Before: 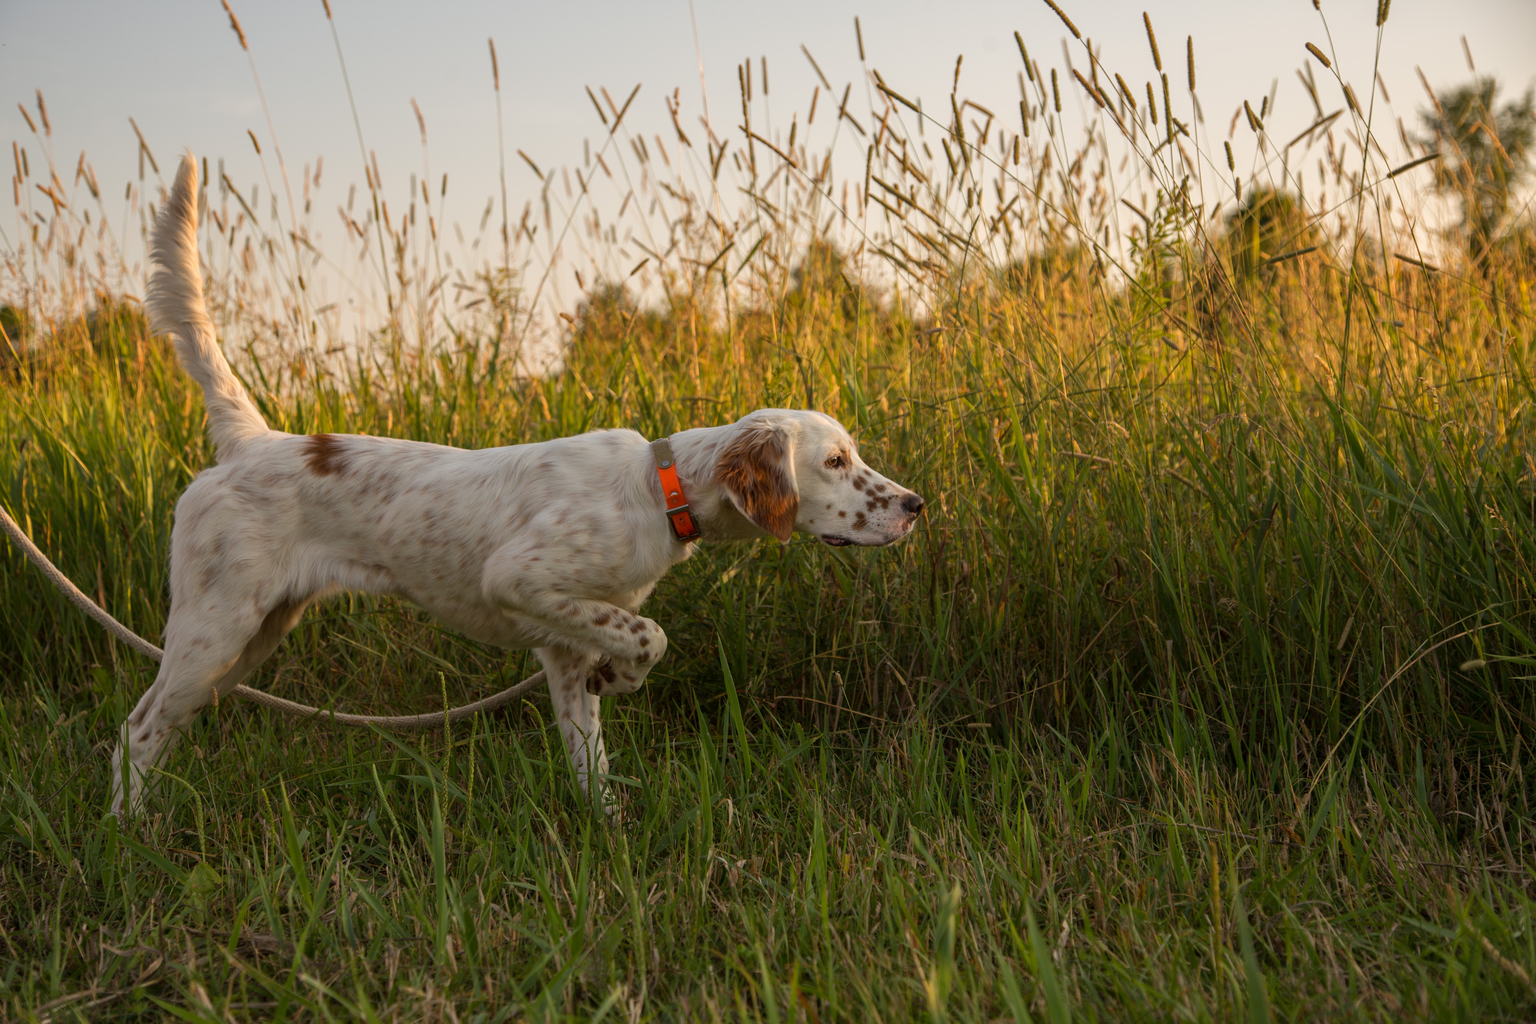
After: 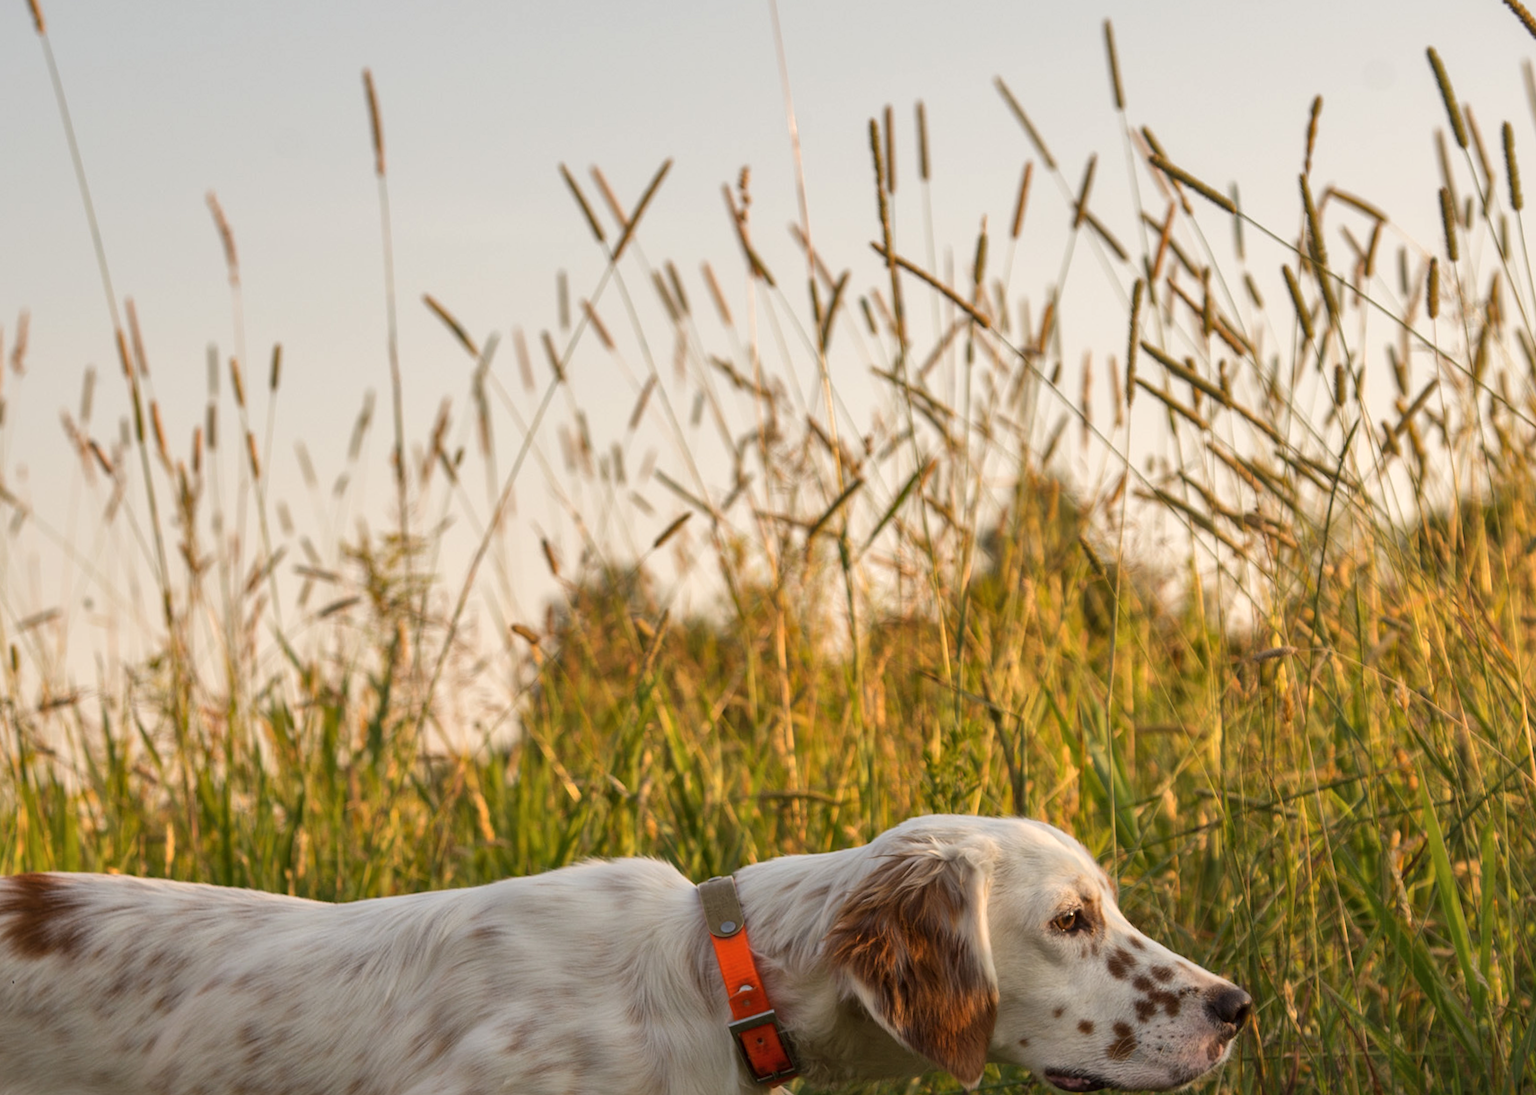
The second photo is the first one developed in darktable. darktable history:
rotate and perspective: rotation -0.45°, automatic cropping original format, crop left 0.008, crop right 0.992, crop top 0.012, crop bottom 0.988
crop: left 19.556%, right 30.401%, bottom 46.458%
local contrast: mode bilateral grid, contrast 25, coarseness 50, detail 123%, midtone range 0.2
exposure: black level correction -0.003, exposure 0.04 EV, compensate highlight preservation false
